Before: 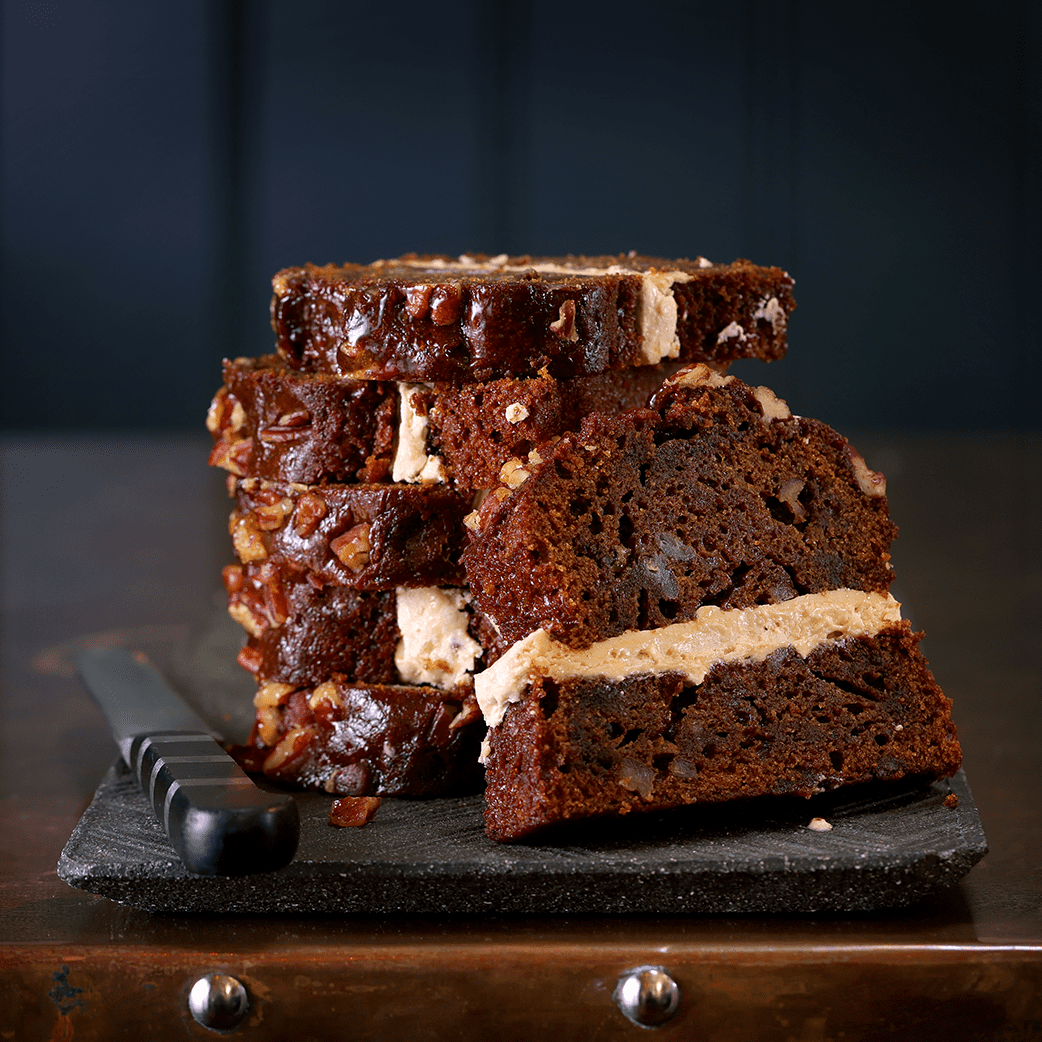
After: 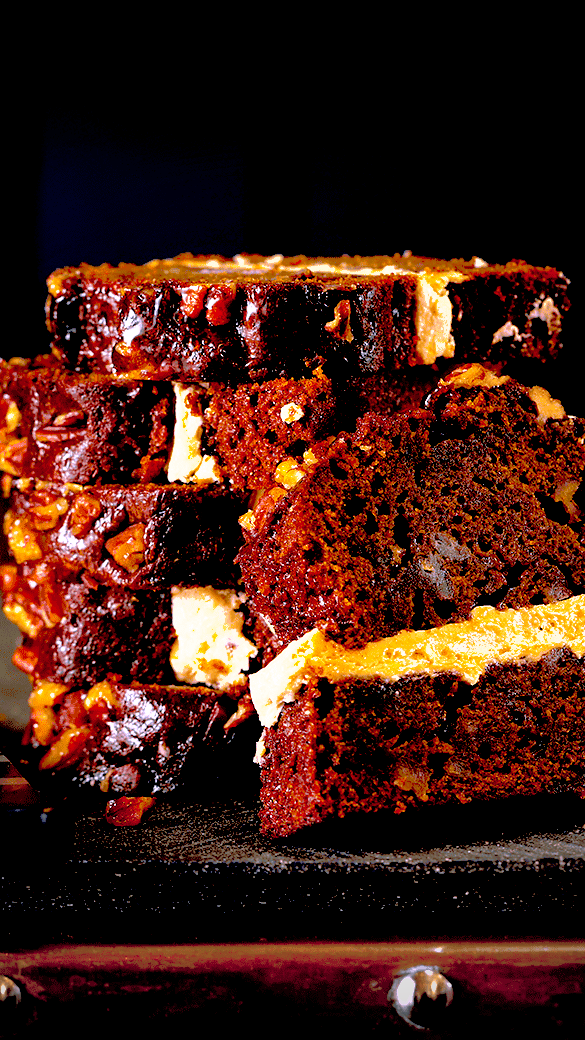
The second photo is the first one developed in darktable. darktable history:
shadows and highlights: on, module defaults
exposure: black level correction 0.035, exposure 0.9 EV, compensate highlight preservation false
vignetting: fall-off radius 100%, width/height ratio 1.337
crop: left 21.674%, right 22.086%
color balance rgb: linear chroma grading › global chroma 15%, perceptual saturation grading › global saturation 30%
